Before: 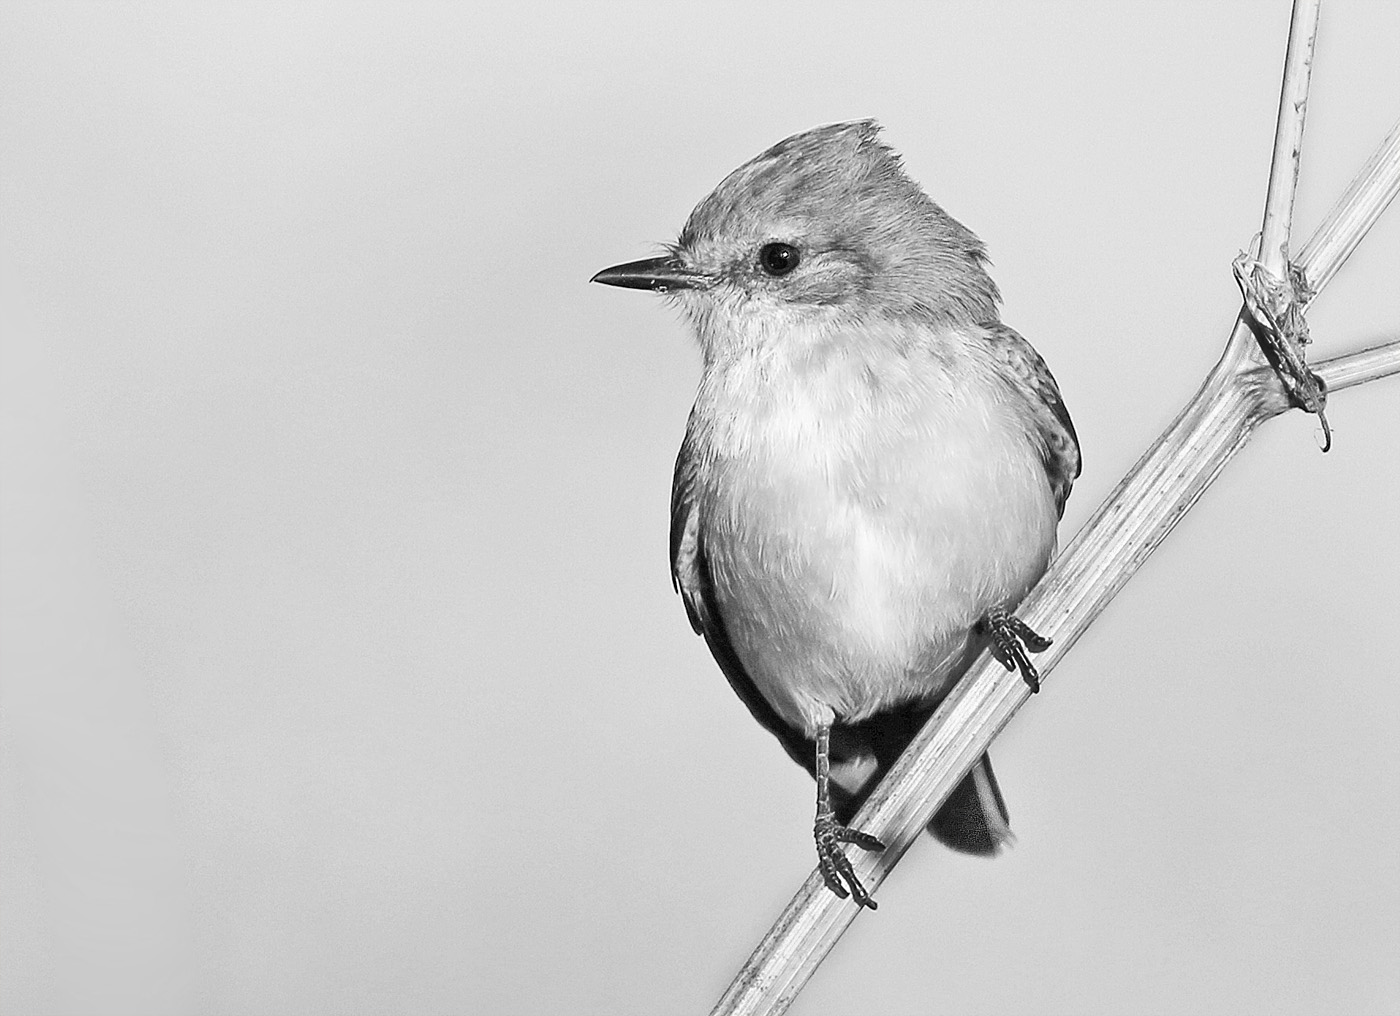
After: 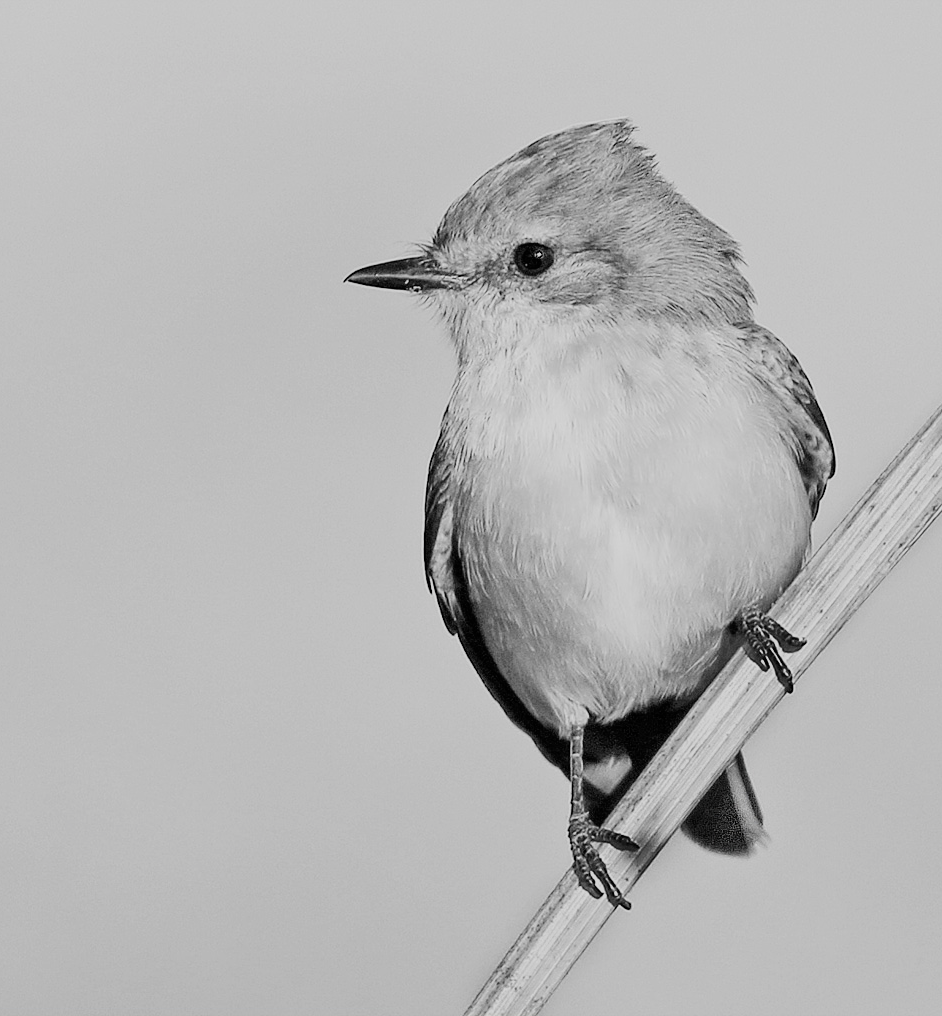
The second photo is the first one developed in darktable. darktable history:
crop and rotate: left 17.641%, right 15.072%
filmic rgb: black relative exposure -7.65 EV, white relative exposure 4.56 EV, hardness 3.61, color science v6 (2022)
